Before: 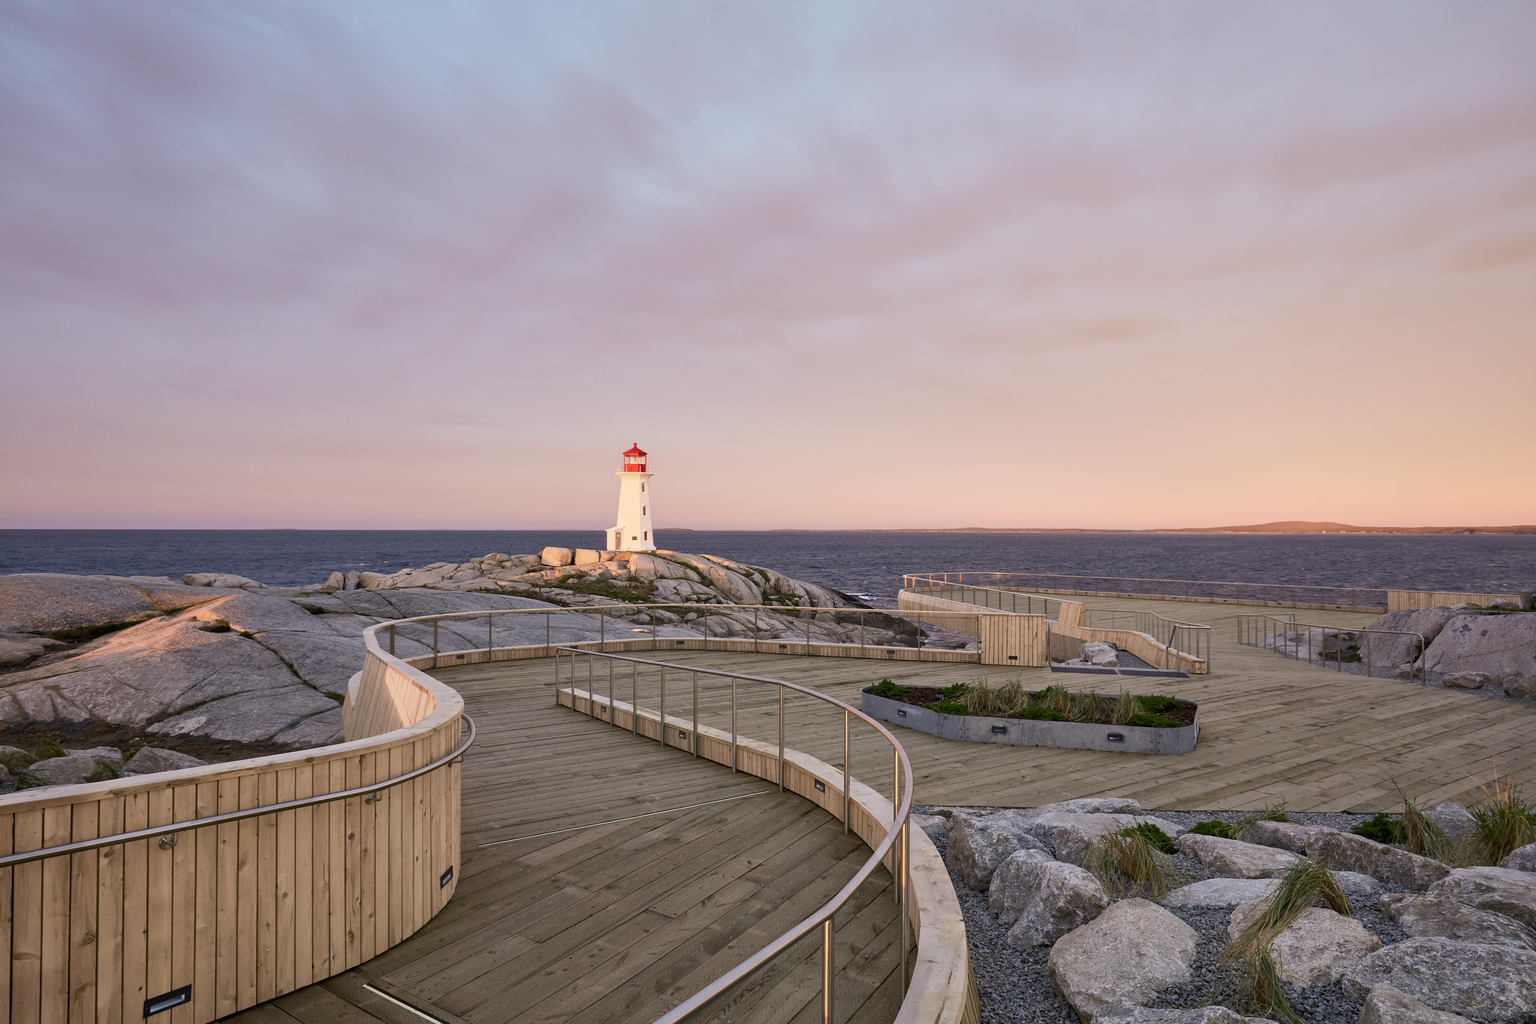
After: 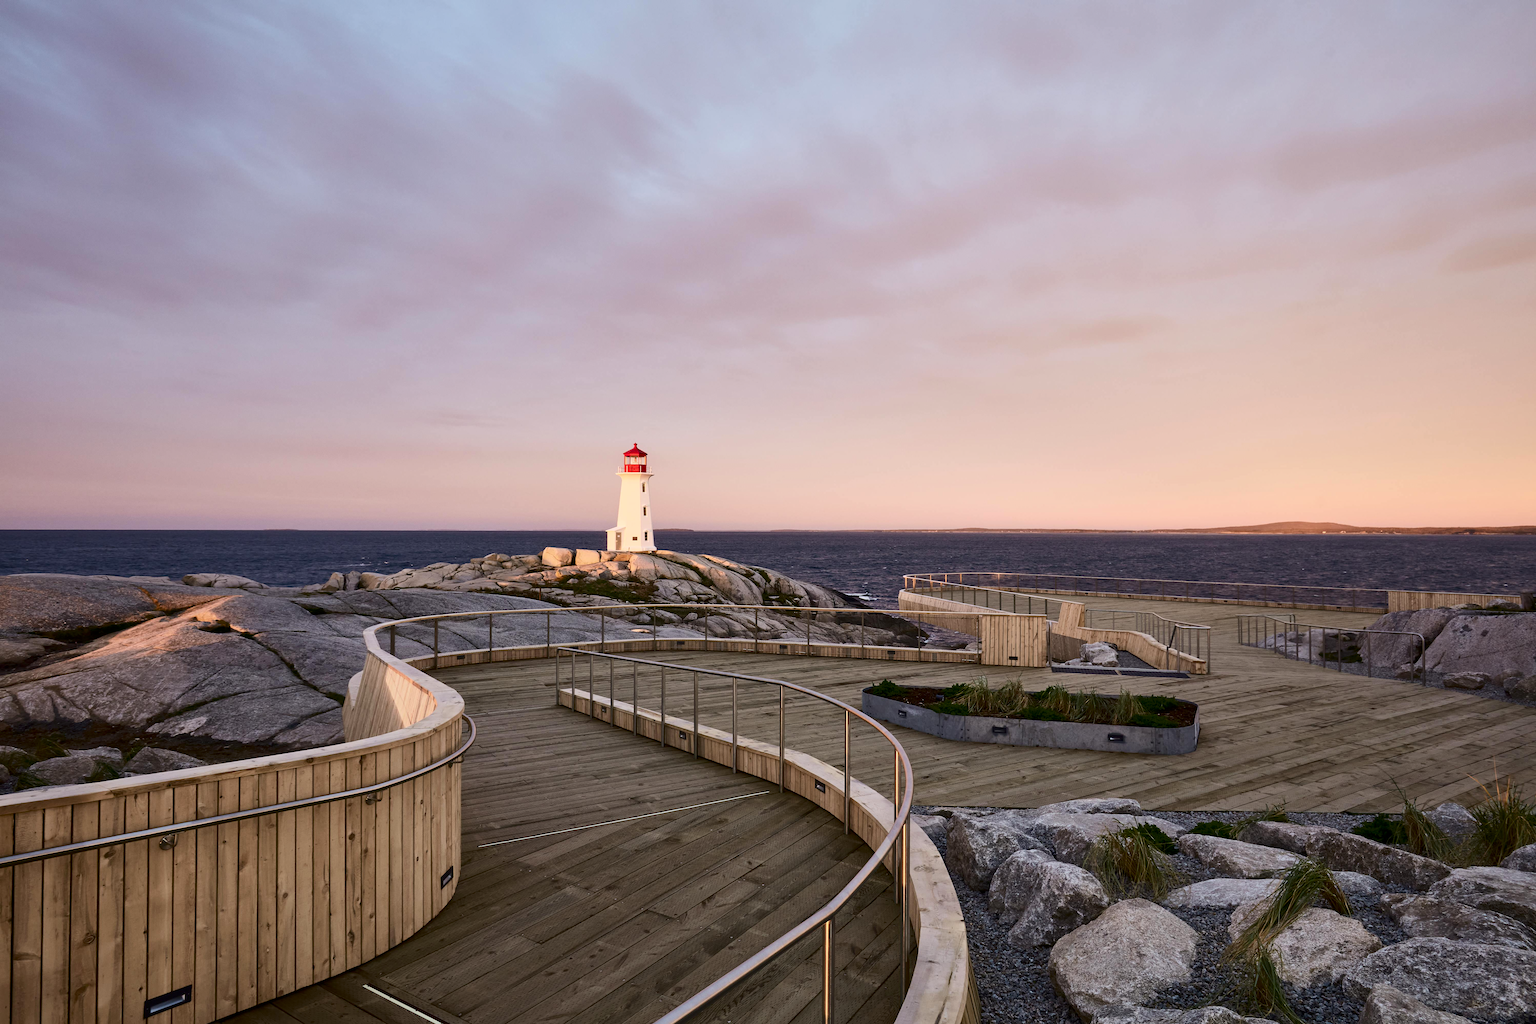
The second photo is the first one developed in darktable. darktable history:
color balance rgb: on, module defaults
contrast brightness saturation: contrast 0.2, brightness -0.11, saturation 0.1
